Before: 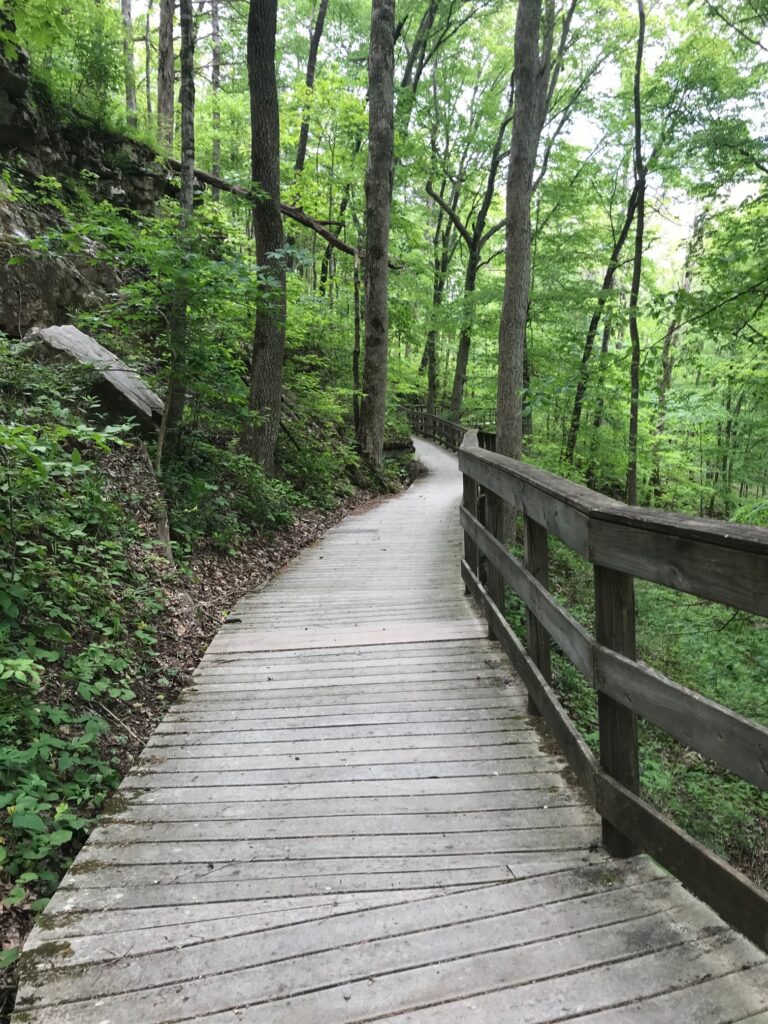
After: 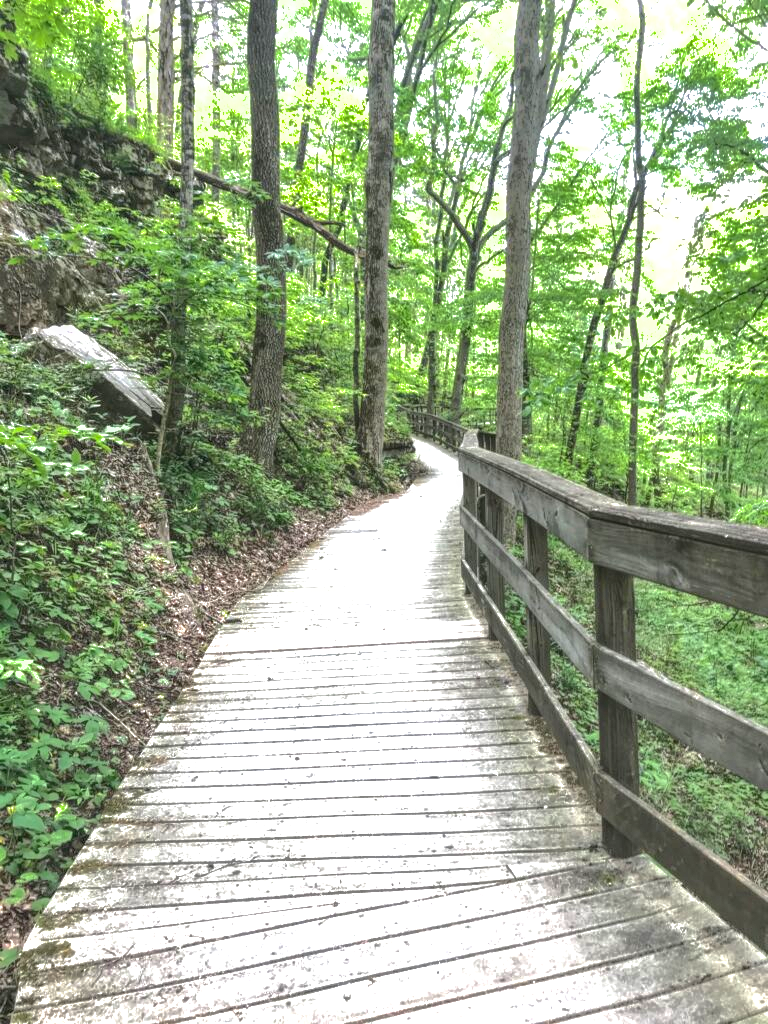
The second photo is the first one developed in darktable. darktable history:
shadows and highlights: shadows 39.45, highlights -59.67
exposure: black level correction 0, exposure 1.199 EV, compensate highlight preservation false
local contrast: highlights 75%, shadows 55%, detail 176%, midtone range 0.212
